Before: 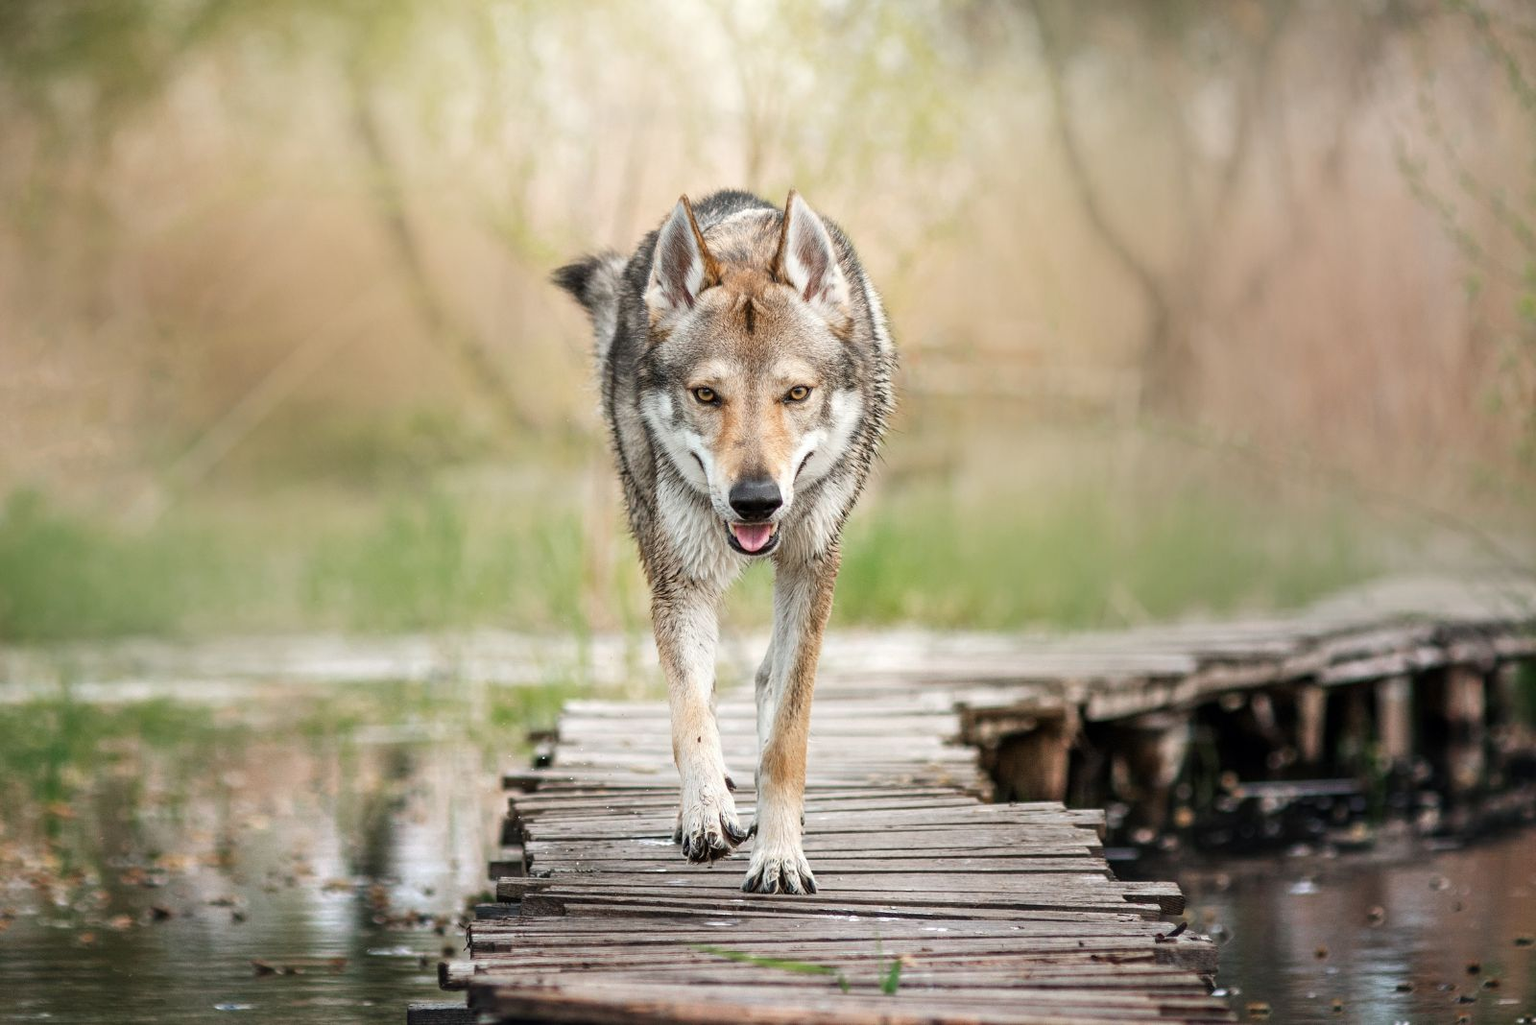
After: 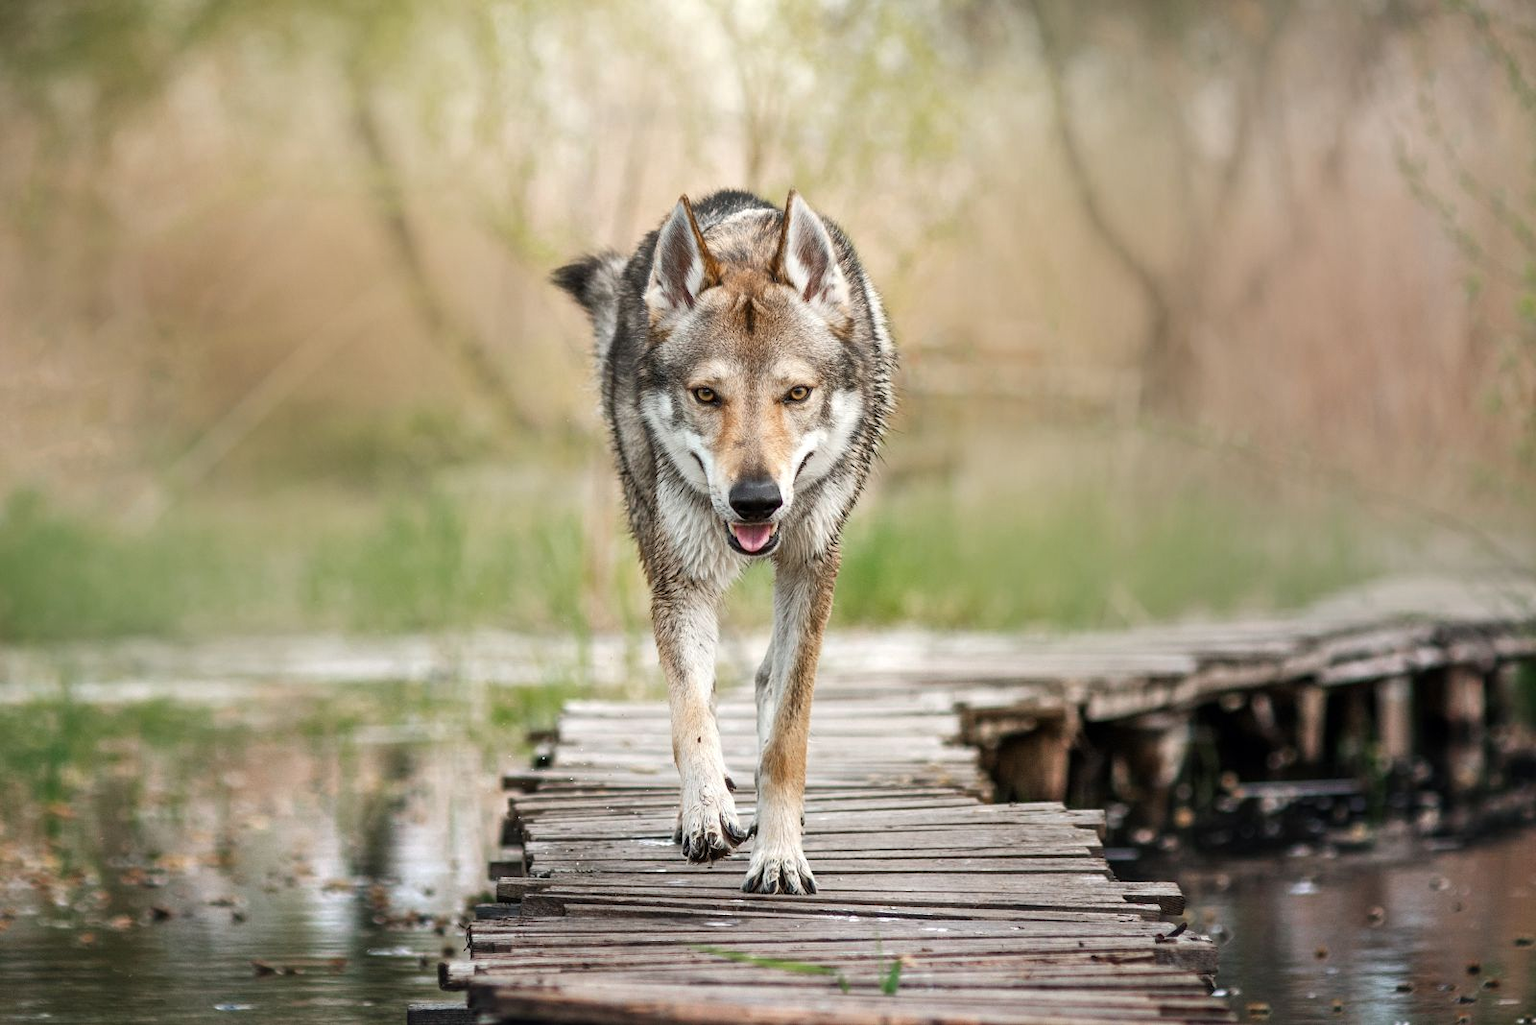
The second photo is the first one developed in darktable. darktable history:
shadows and highlights: shadows 11.31, white point adjustment 1.35, soften with gaussian
